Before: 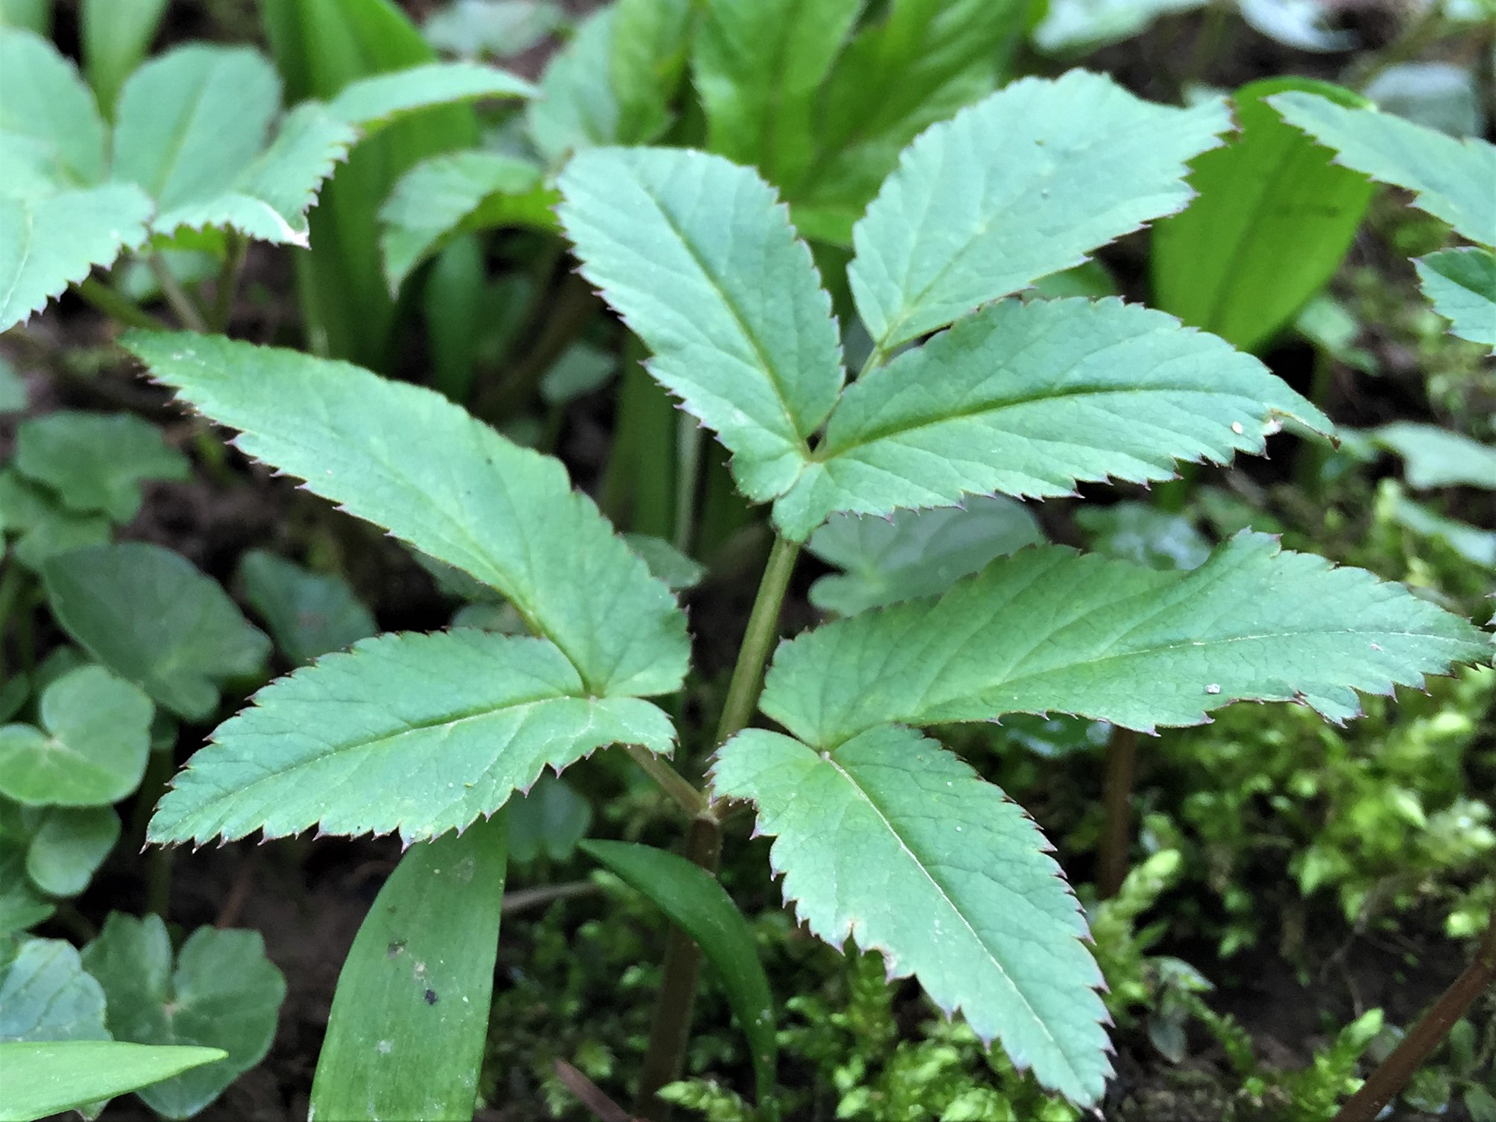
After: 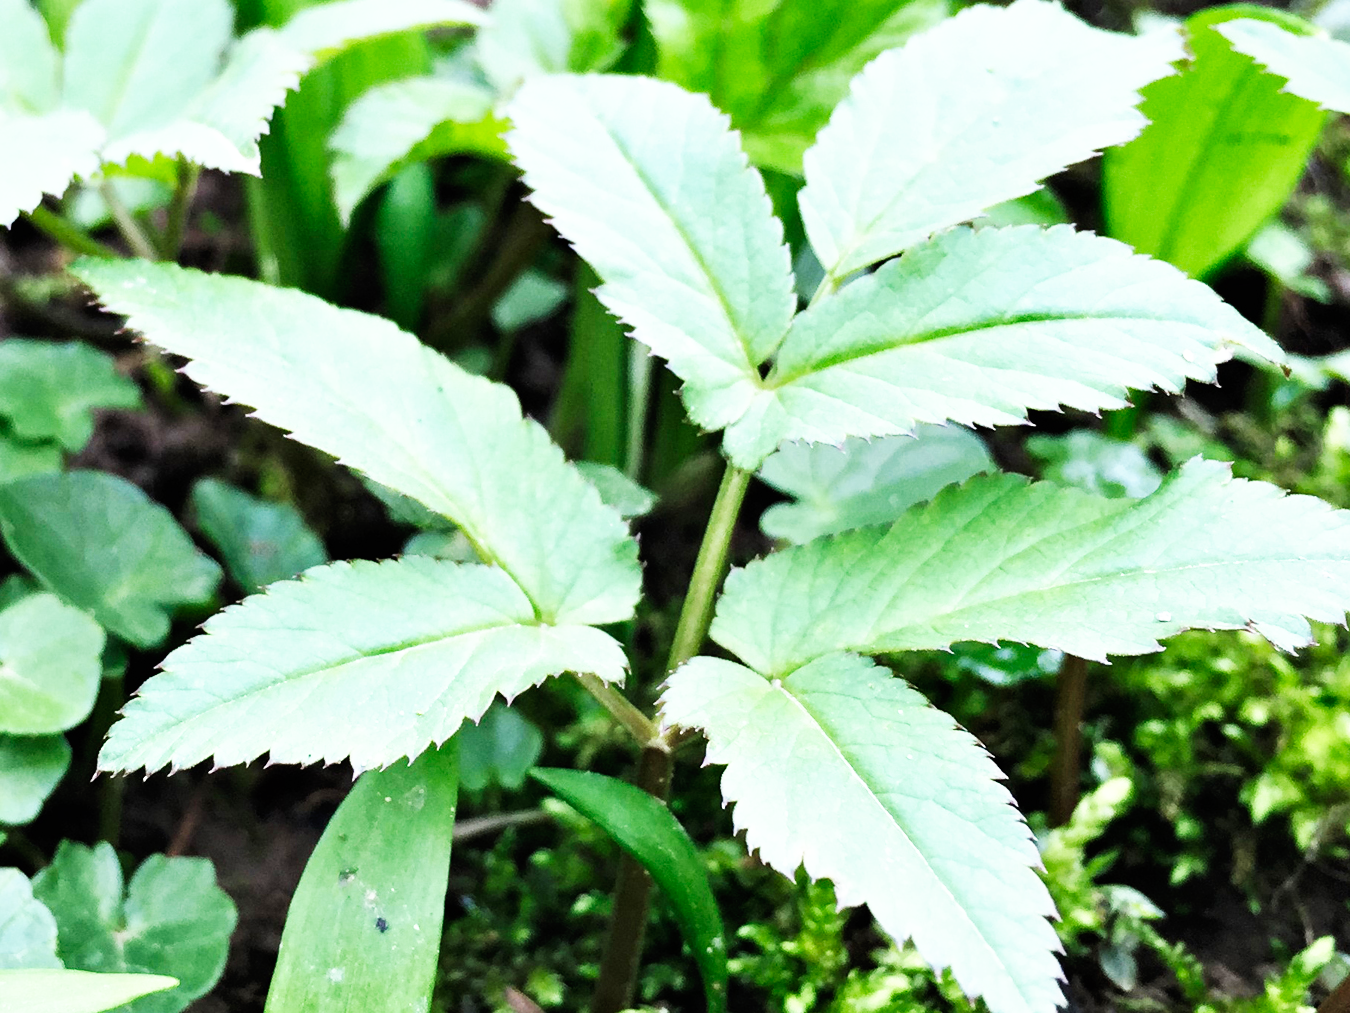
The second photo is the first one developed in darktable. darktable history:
crop: left 3.305%, top 6.436%, right 6.389%, bottom 3.258%
base curve: curves: ch0 [(0, 0) (0.007, 0.004) (0.027, 0.03) (0.046, 0.07) (0.207, 0.54) (0.442, 0.872) (0.673, 0.972) (1, 1)], preserve colors none
